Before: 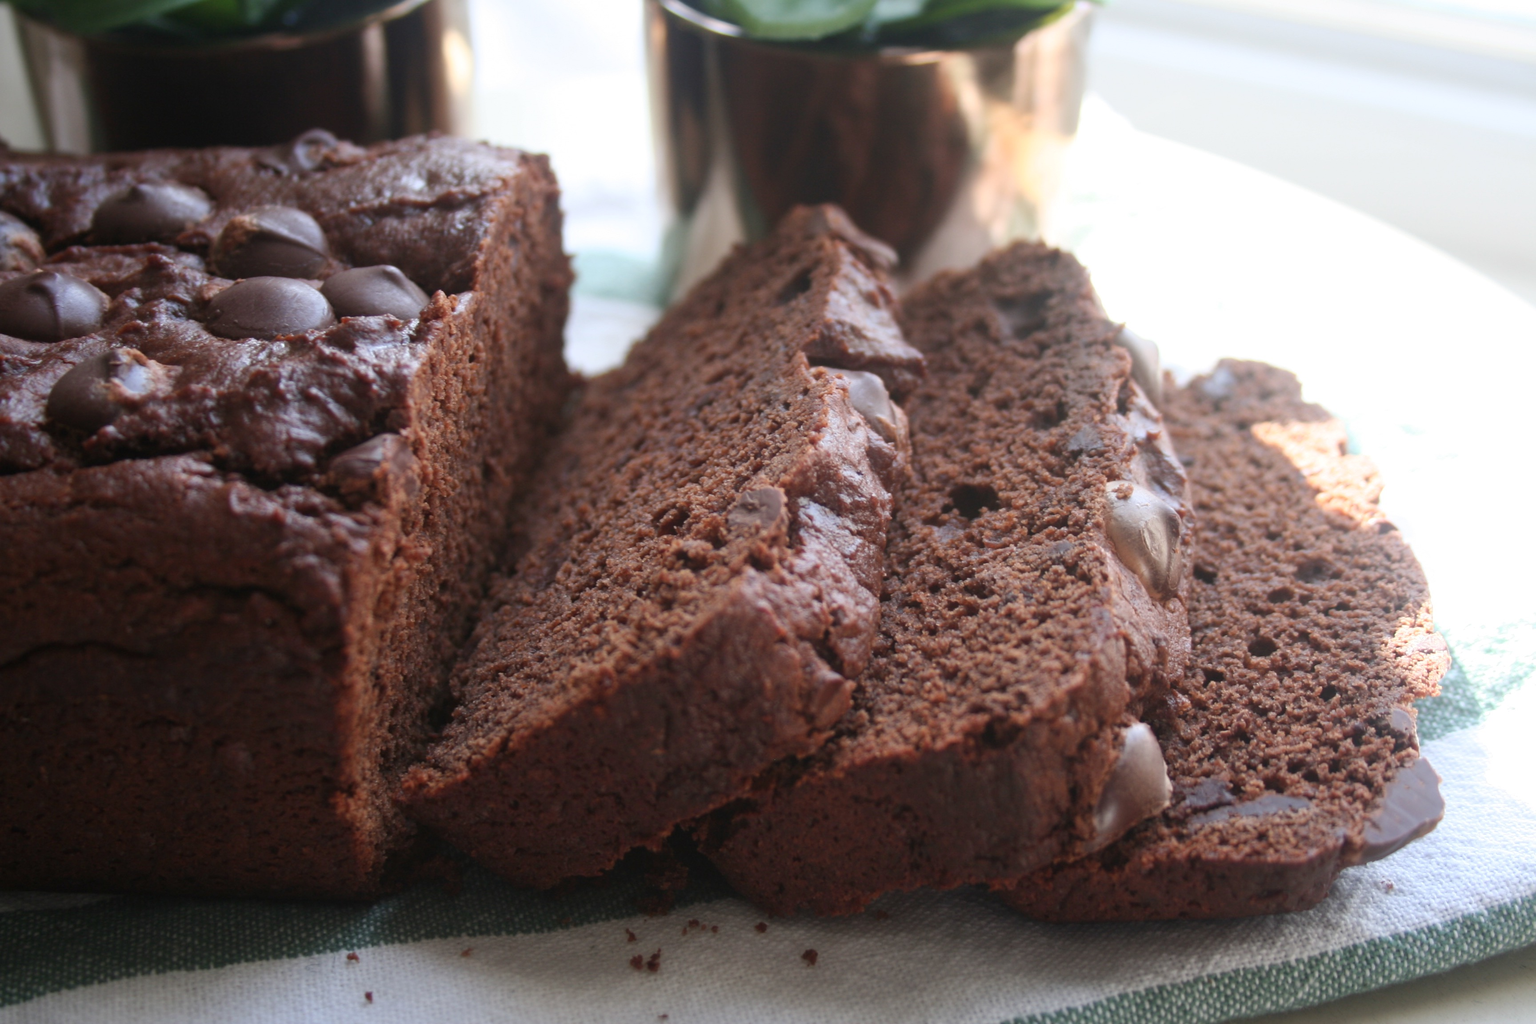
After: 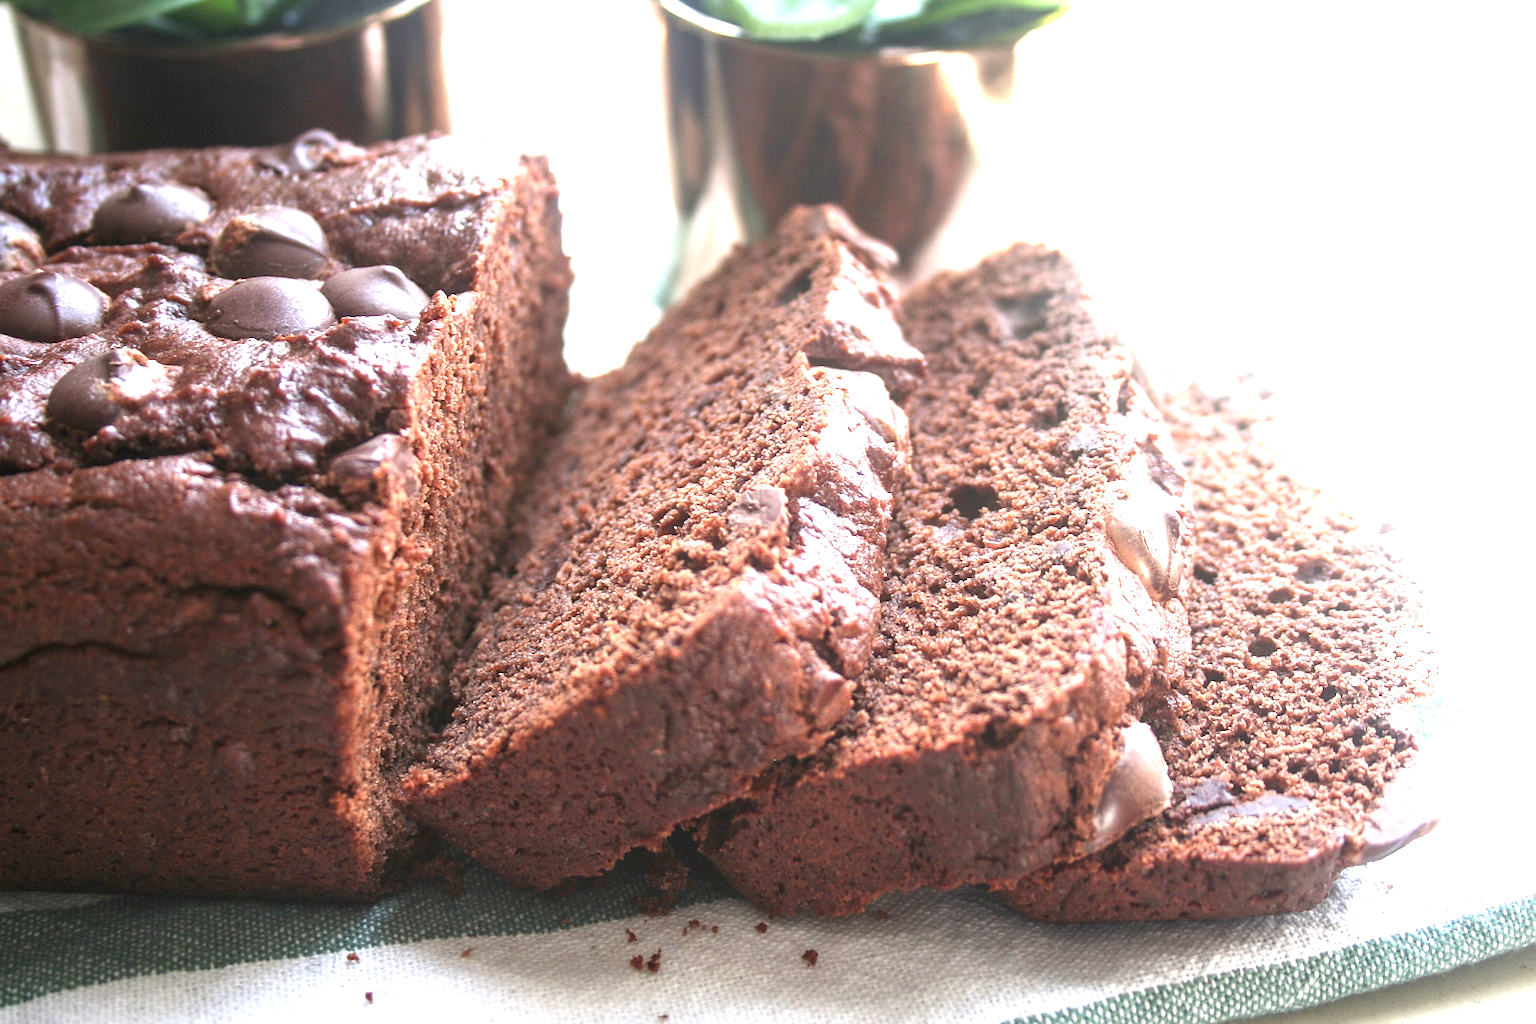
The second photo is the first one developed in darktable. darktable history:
local contrast: on, module defaults
exposure: black level correction 0.001, exposure 1.734 EV, compensate highlight preservation false
sharpen: amount 1
